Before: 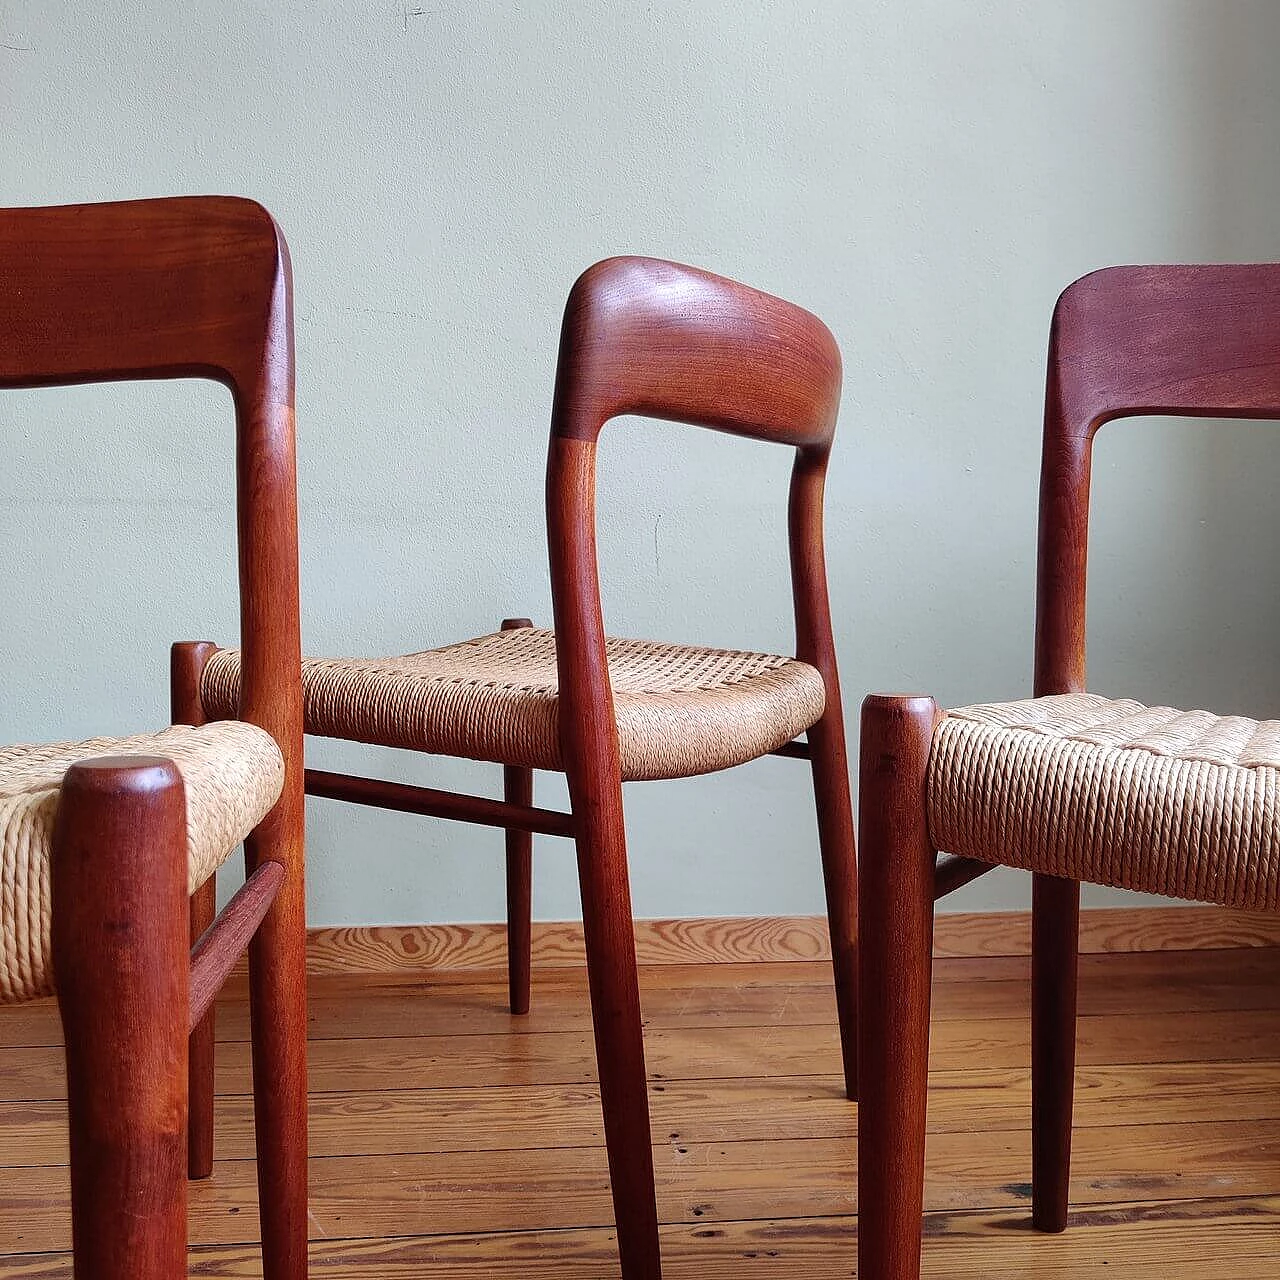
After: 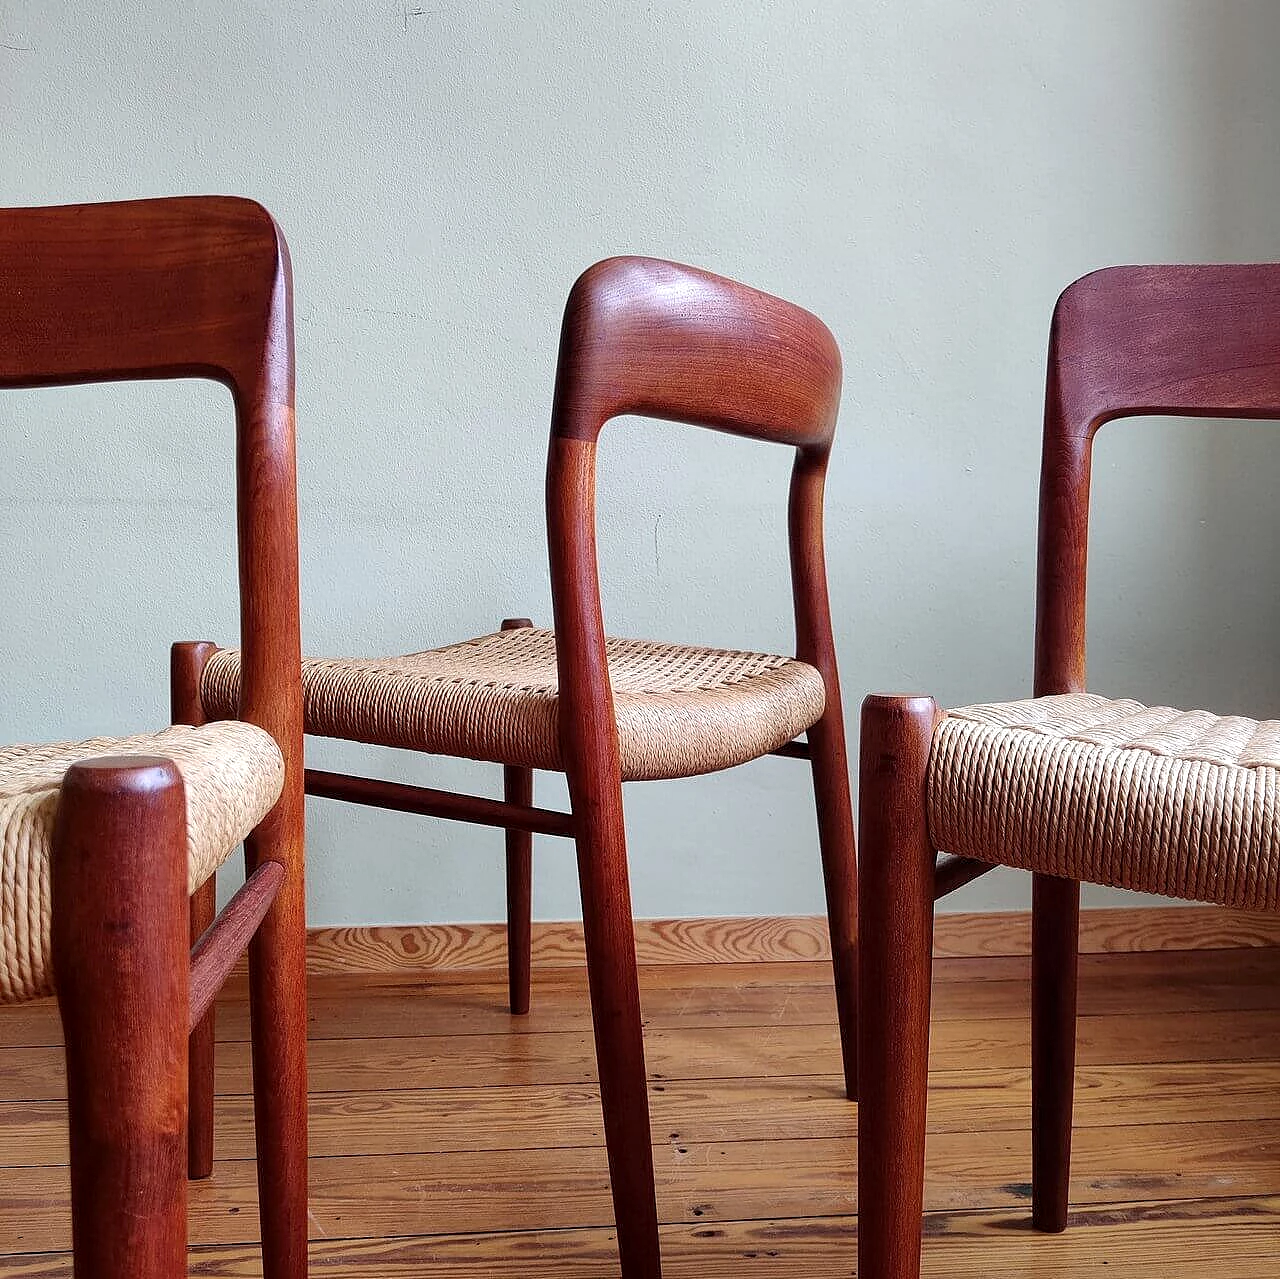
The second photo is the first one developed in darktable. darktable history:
local contrast: highlights 107%, shadows 103%, detail 119%, midtone range 0.2
crop: bottom 0.058%
